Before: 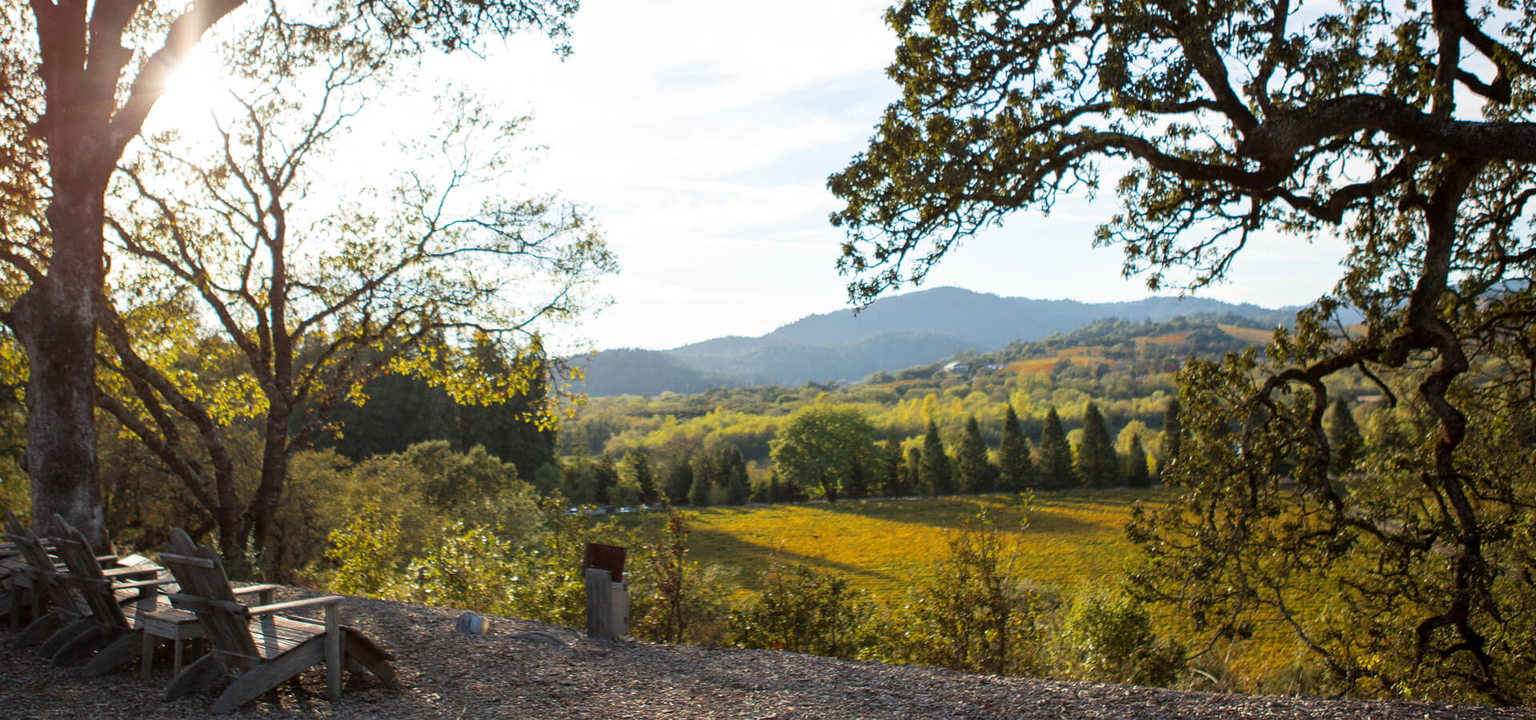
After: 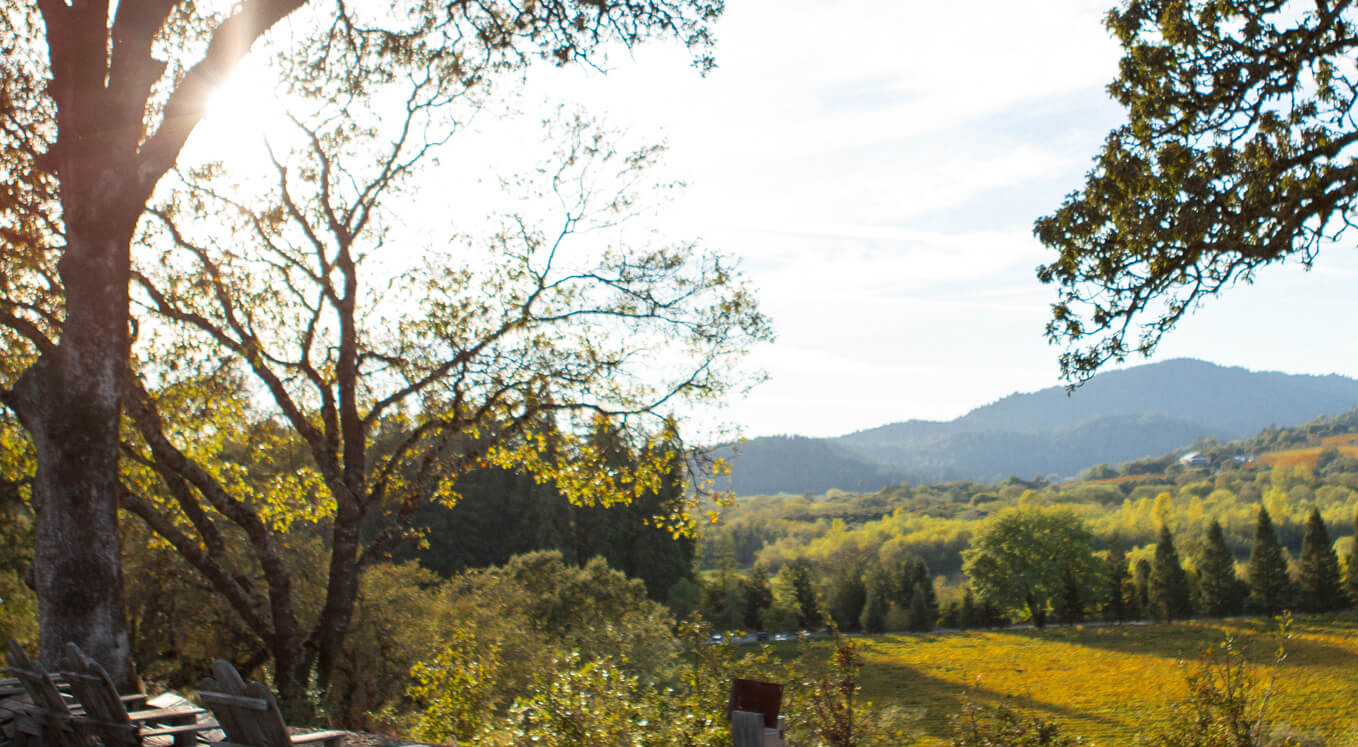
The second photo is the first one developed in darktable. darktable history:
crop: right 28.965%, bottom 16.214%
